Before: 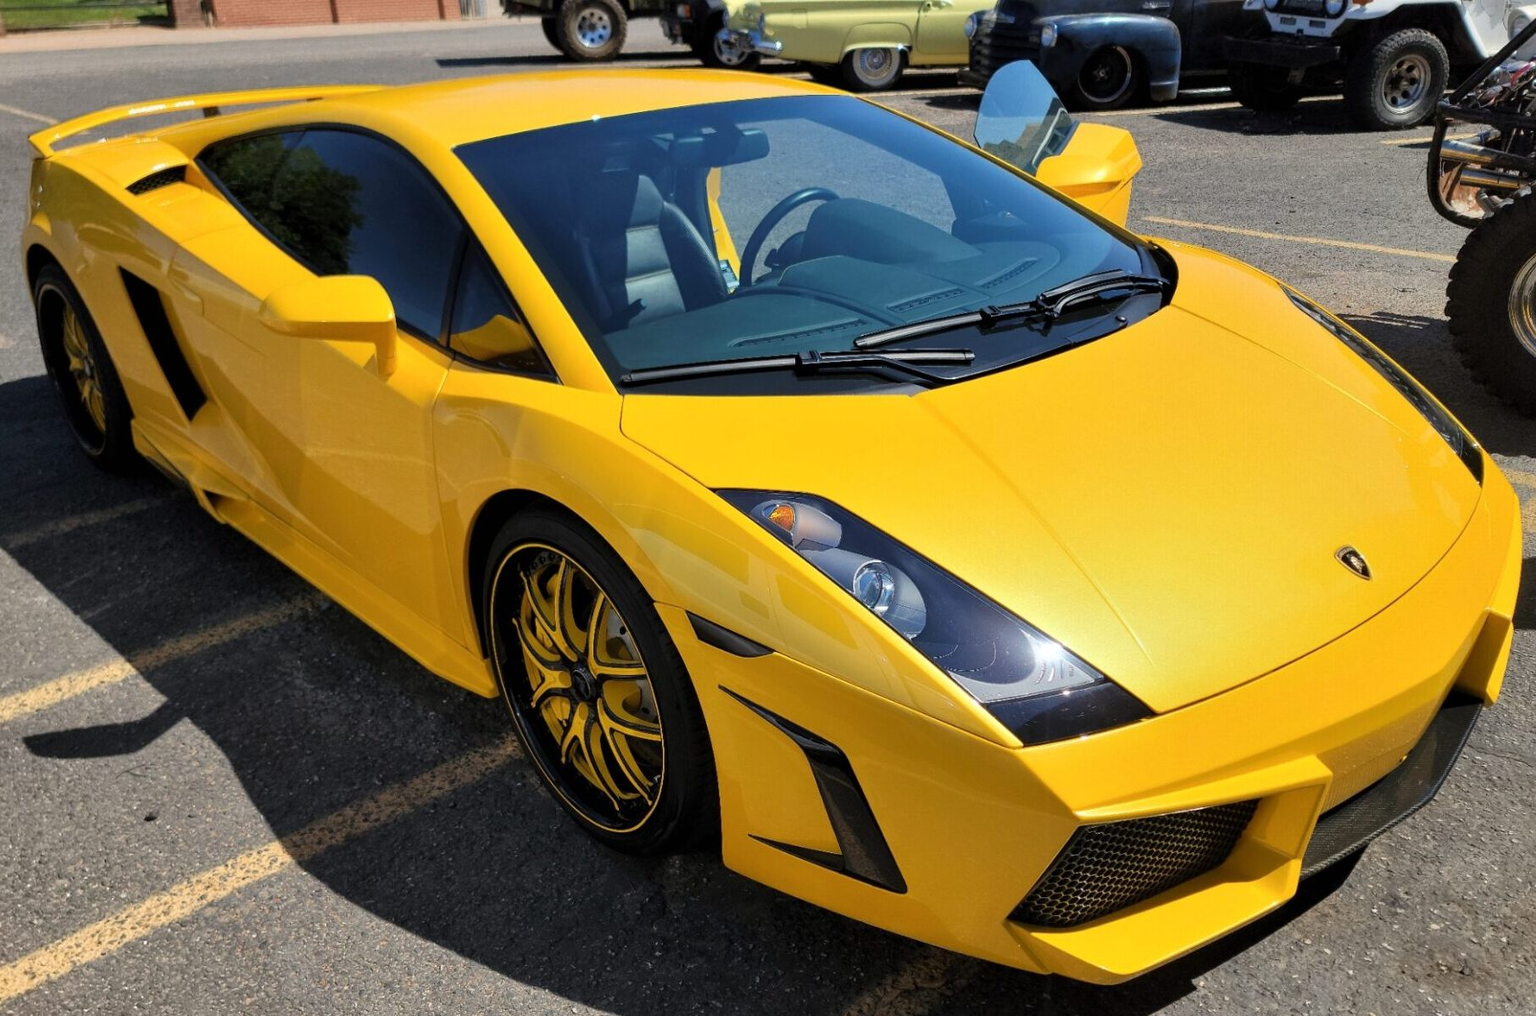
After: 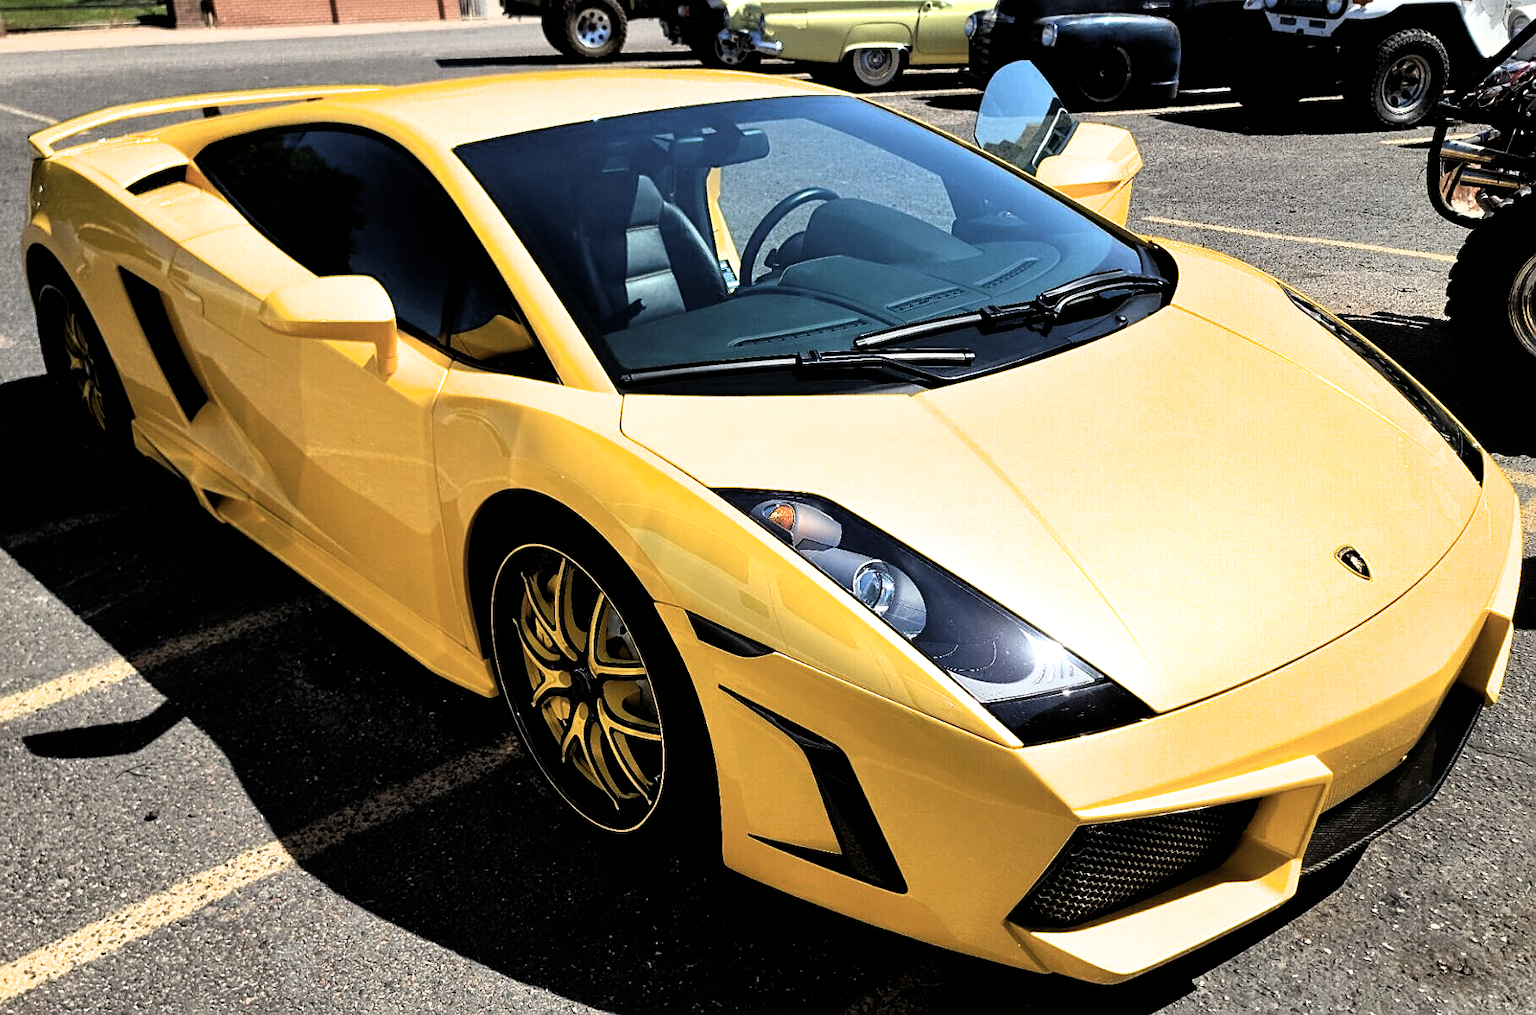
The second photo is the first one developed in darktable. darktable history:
sharpen: on, module defaults
filmic rgb: black relative exposure -8.2 EV, white relative exposure 2.2 EV, threshold 3 EV, hardness 7.11, latitude 85.74%, contrast 1.696, highlights saturation mix -4%, shadows ↔ highlights balance -2.69%, color science v5 (2021), contrast in shadows safe, contrast in highlights safe, enable highlight reconstruction true
